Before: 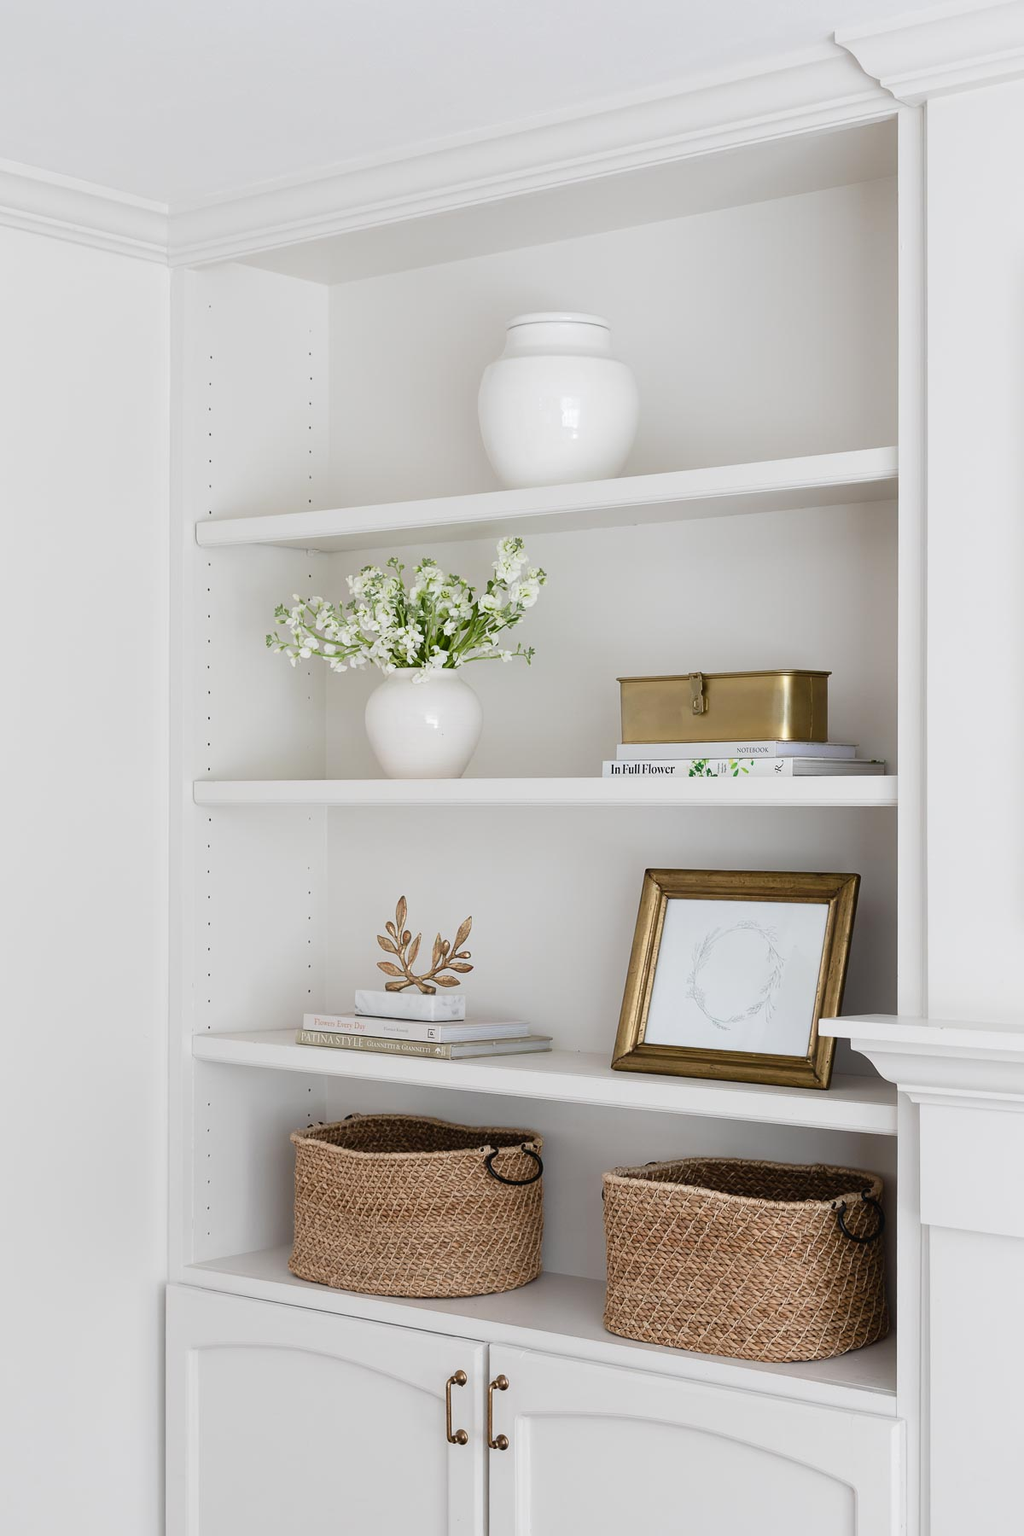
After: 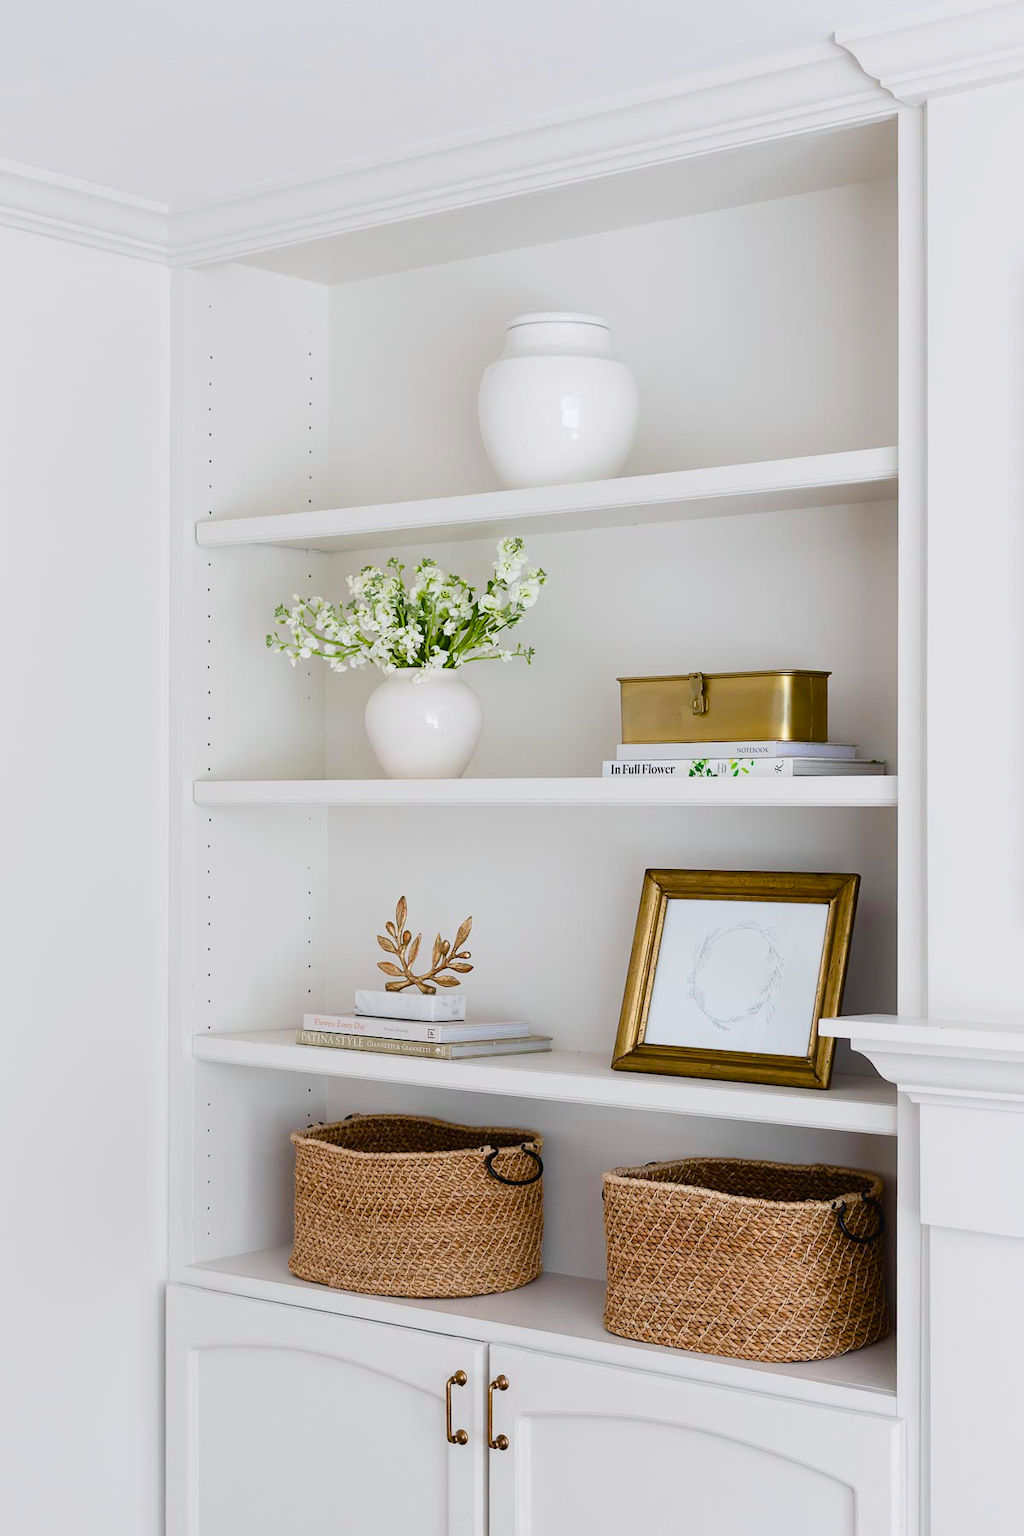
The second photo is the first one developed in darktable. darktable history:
color balance rgb: shadows lift › luminance -19.916%, power › chroma 0.509%, power › hue 258.46°, linear chroma grading › global chroma 14.504%, perceptual saturation grading › global saturation 20.538%, perceptual saturation grading › highlights -19.944%, perceptual saturation grading › shadows 29.774%, perceptual brilliance grading › global brilliance 1.951%, perceptual brilliance grading › highlights -3.897%, global vibrance 19.719%
contrast brightness saturation: contrast 0.099, brightness 0.013, saturation 0.02
